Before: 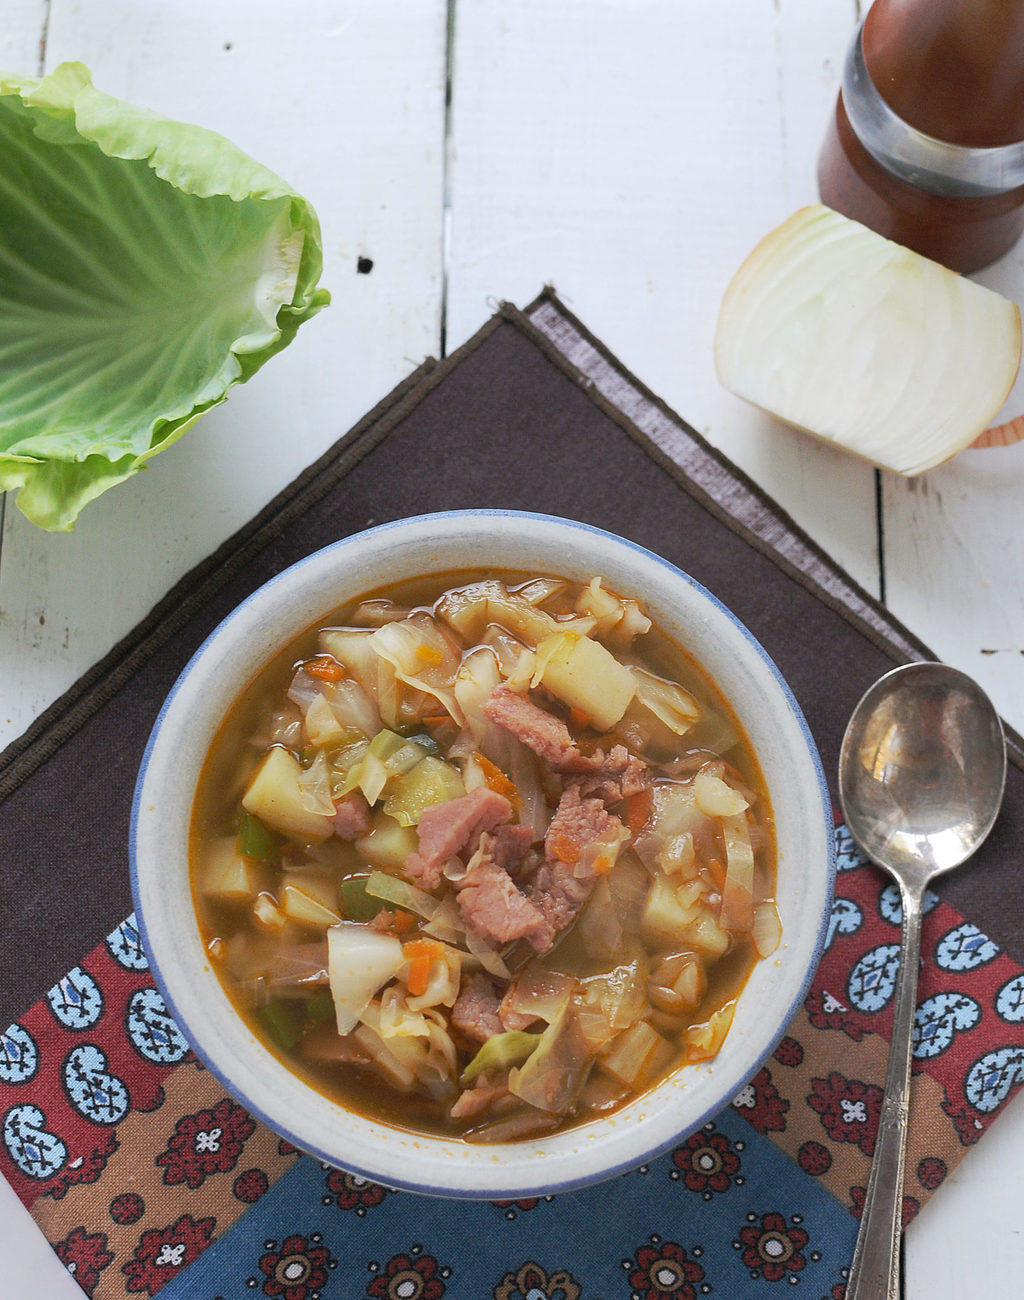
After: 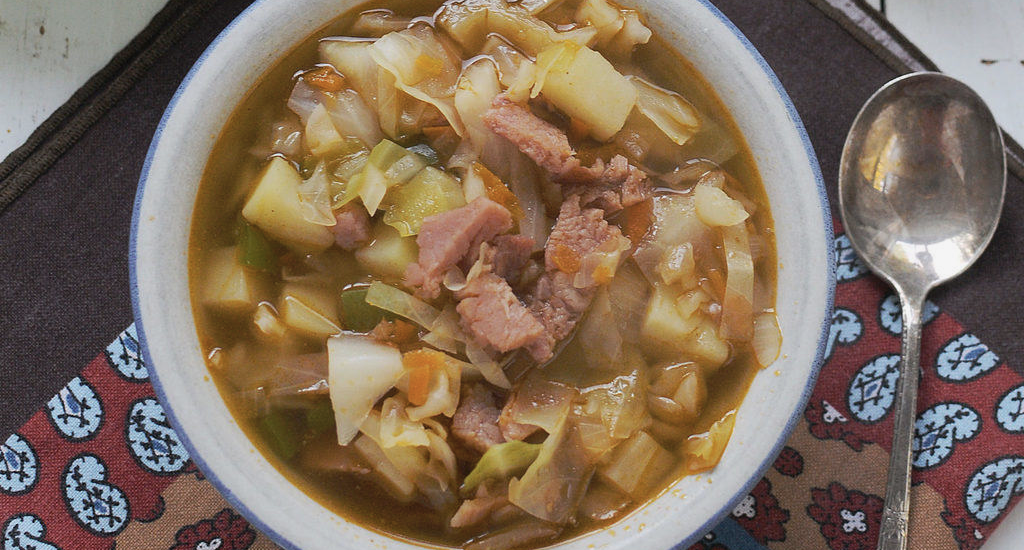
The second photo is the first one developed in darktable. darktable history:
color balance rgb: perceptual saturation grading › global saturation 29.774%, global vibrance 20%
crop: top 45.427%, bottom 12.263%
local contrast: mode bilateral grid, contrast 99, coarseness 99, detail 92%, midtone range 0.2
contrast brightness saturation: contrast 0.102, saturation -0.372
shadows and highlights: shadows -20.5, white point adjustment -2.02, highlights -34.78
